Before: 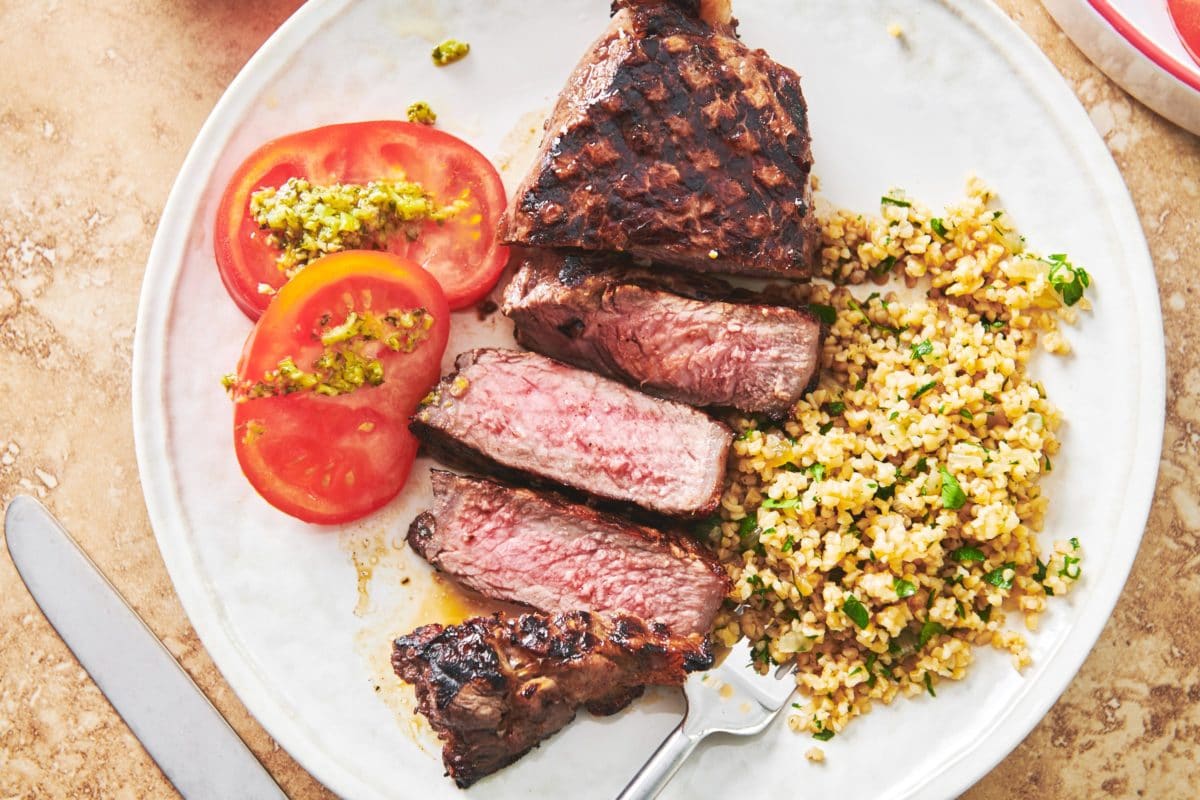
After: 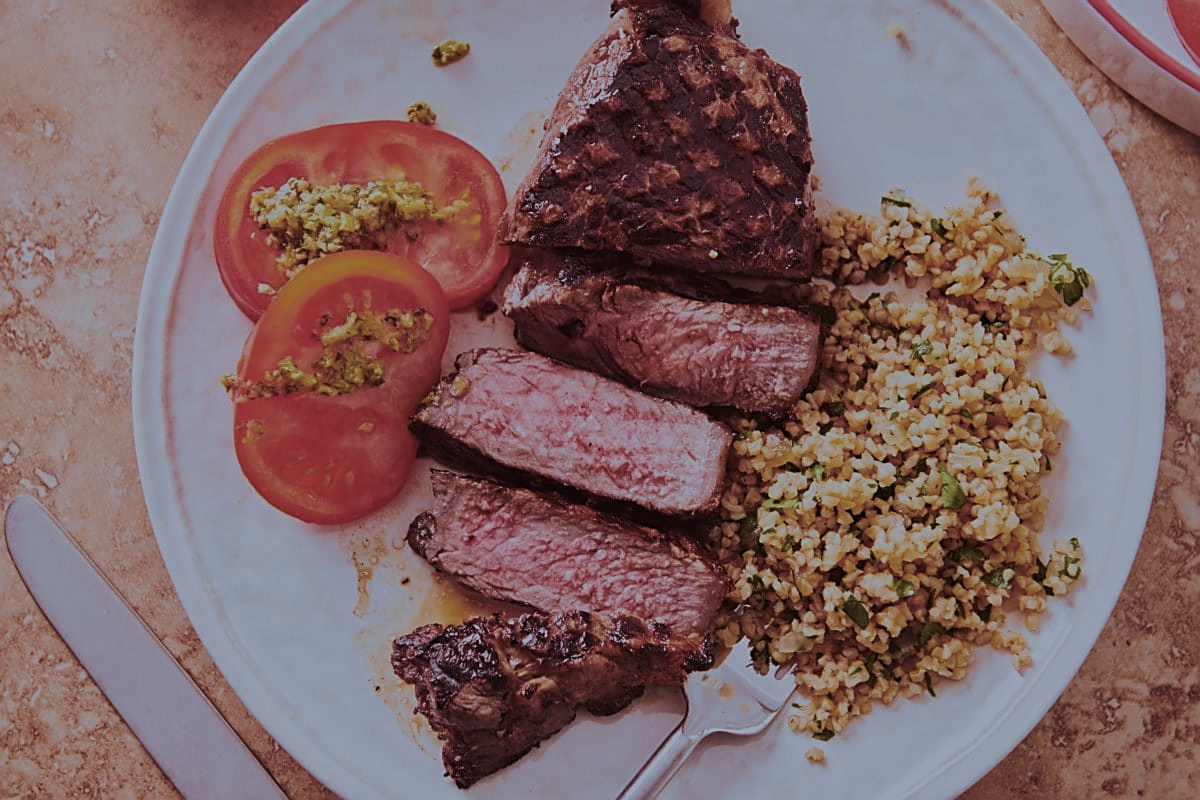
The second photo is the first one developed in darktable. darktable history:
split-toning: highlights › hue 298.8°, highlights › saturation 0.73, compress 41.76%
sharpen: on, module defaults
exposure: exposure -1.468 EV, compensate highlight preservation false
color calibration: illuminant as shot in camera, x 0.37, y 0.382, temperature 4313.32 K
